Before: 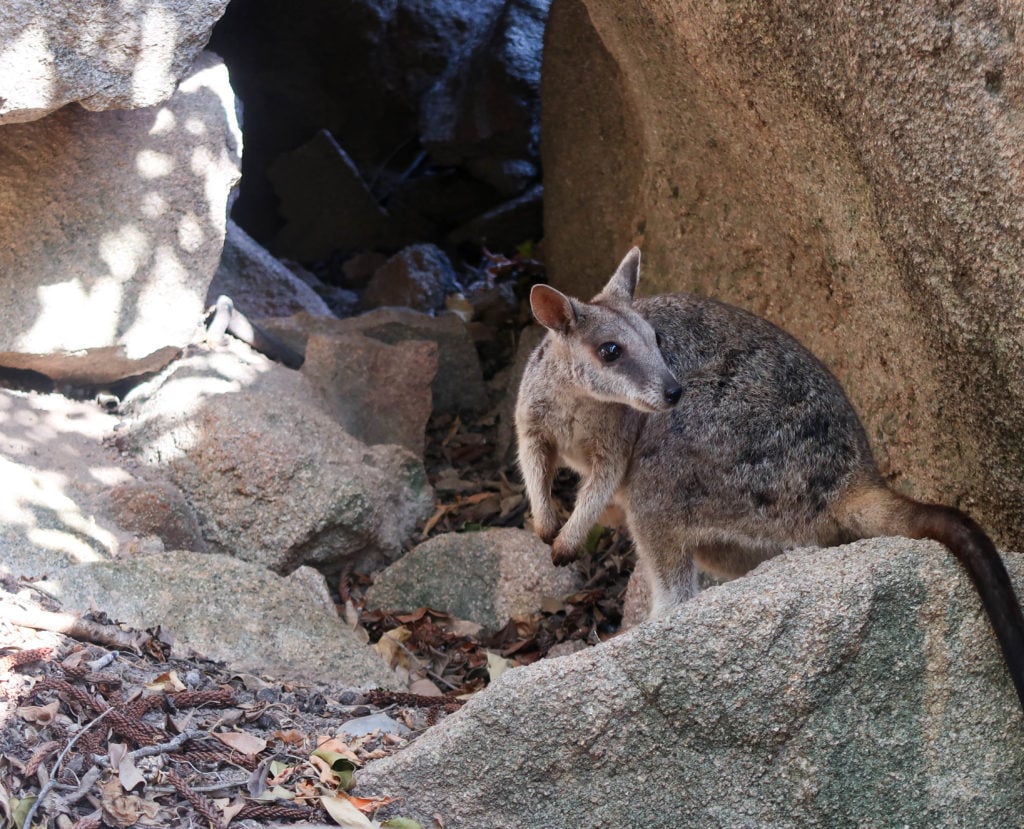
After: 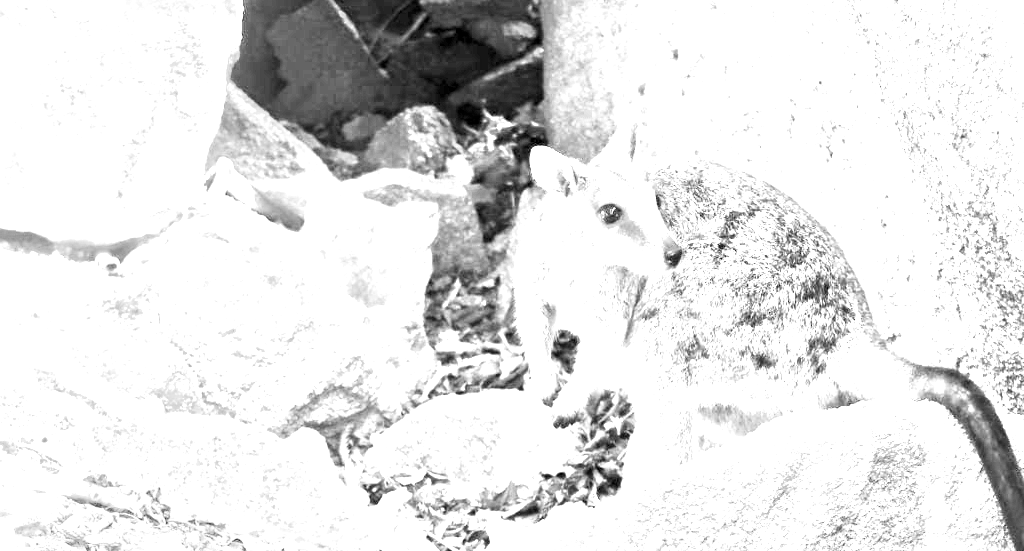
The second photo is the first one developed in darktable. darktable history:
crop: top 16.727%, bottom 16.727%
local contrast: highlights 100%, shadows 100%, detail 120%, midtone range 0.2
monochrome: on, module defaults
vignetting: fall-off start 91%, fall-off radius 39.39%, brightness -0.182, saturation -0.3, width/height ratio 1.219, shape 1.3, dithering 8-bit output, unbound false
white balance: red 8, blue 8
